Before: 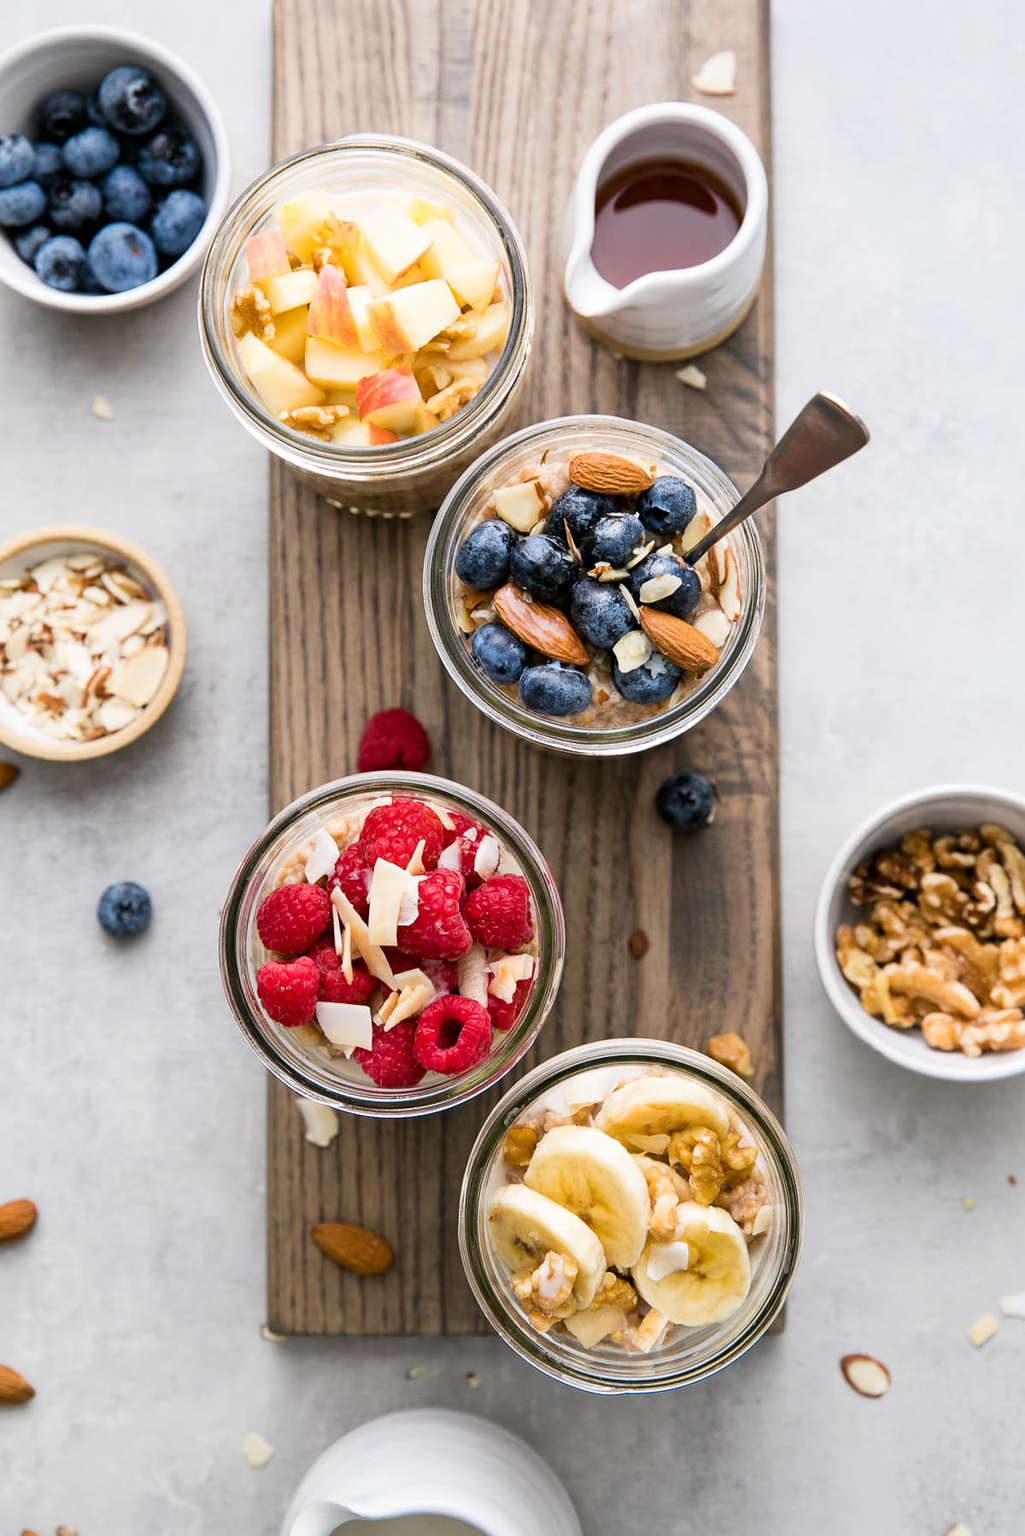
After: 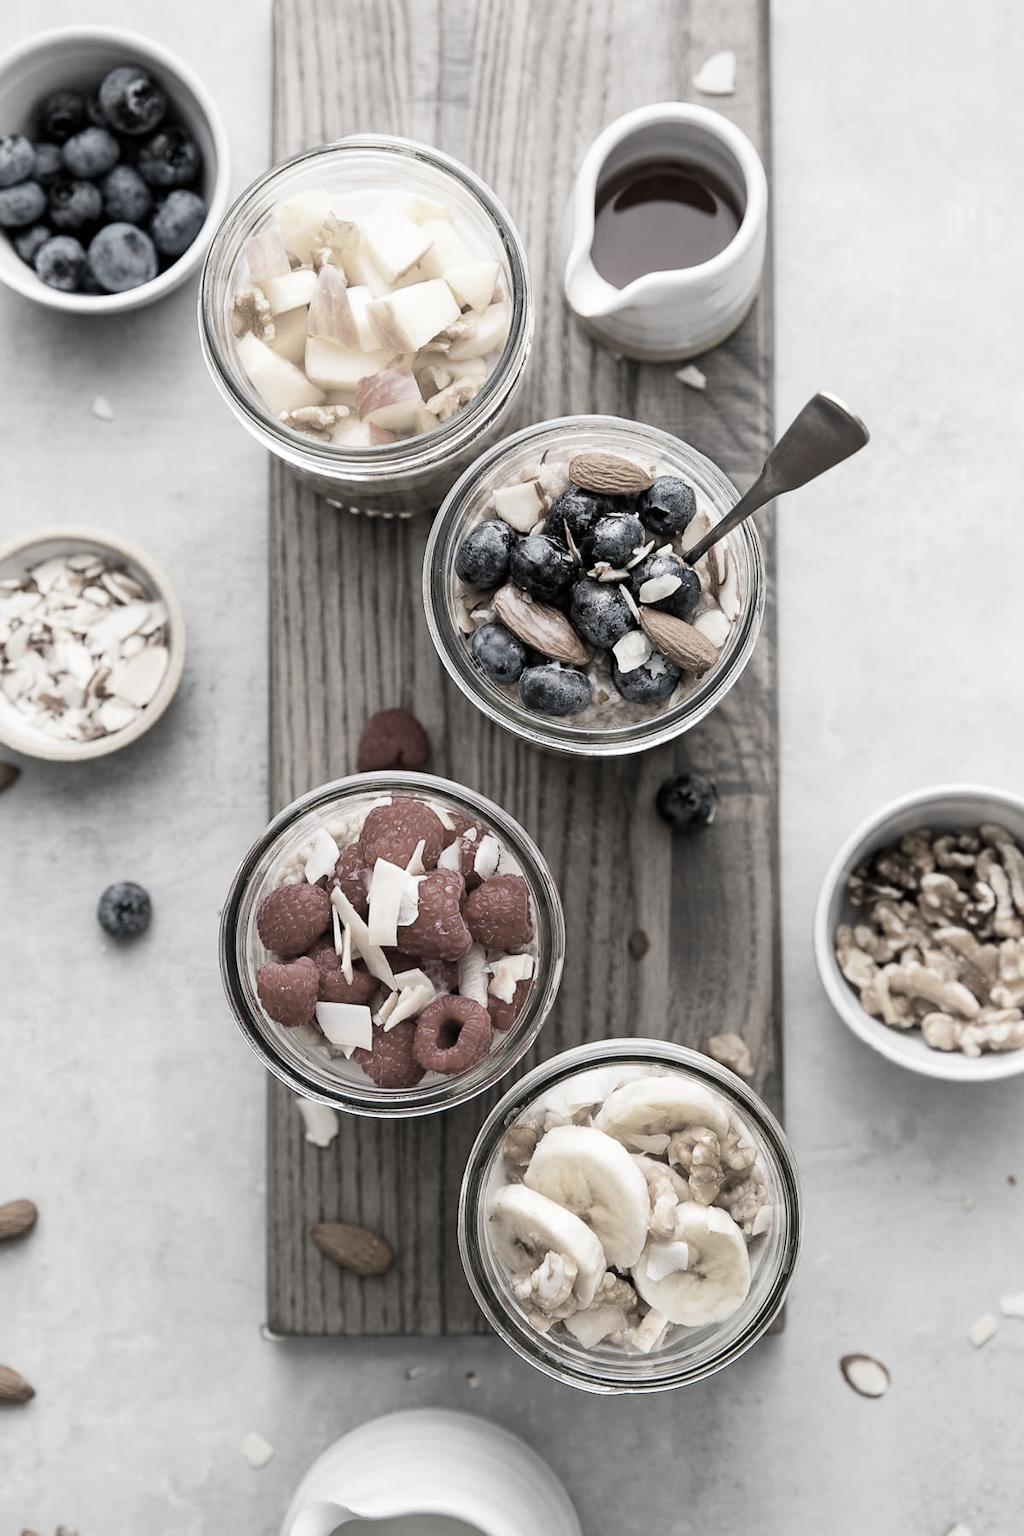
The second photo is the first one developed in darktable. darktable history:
color correction: highlights b* 0.055, saturation 0.216
